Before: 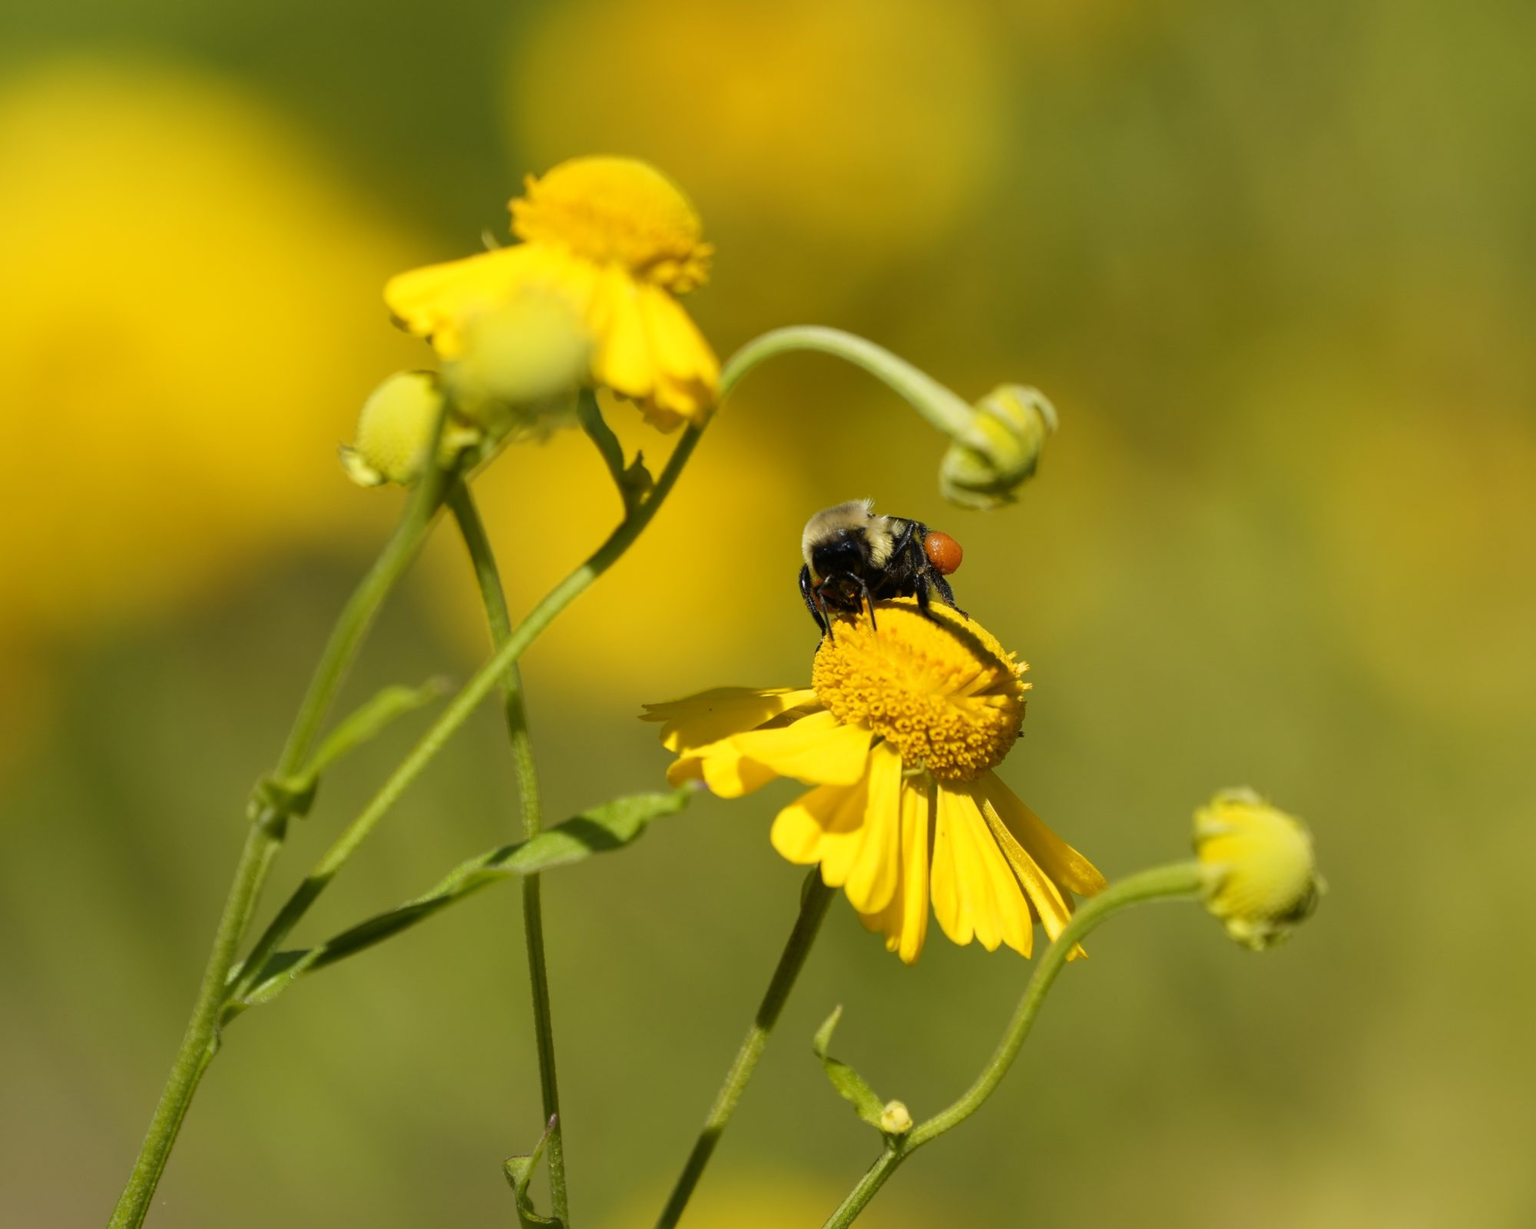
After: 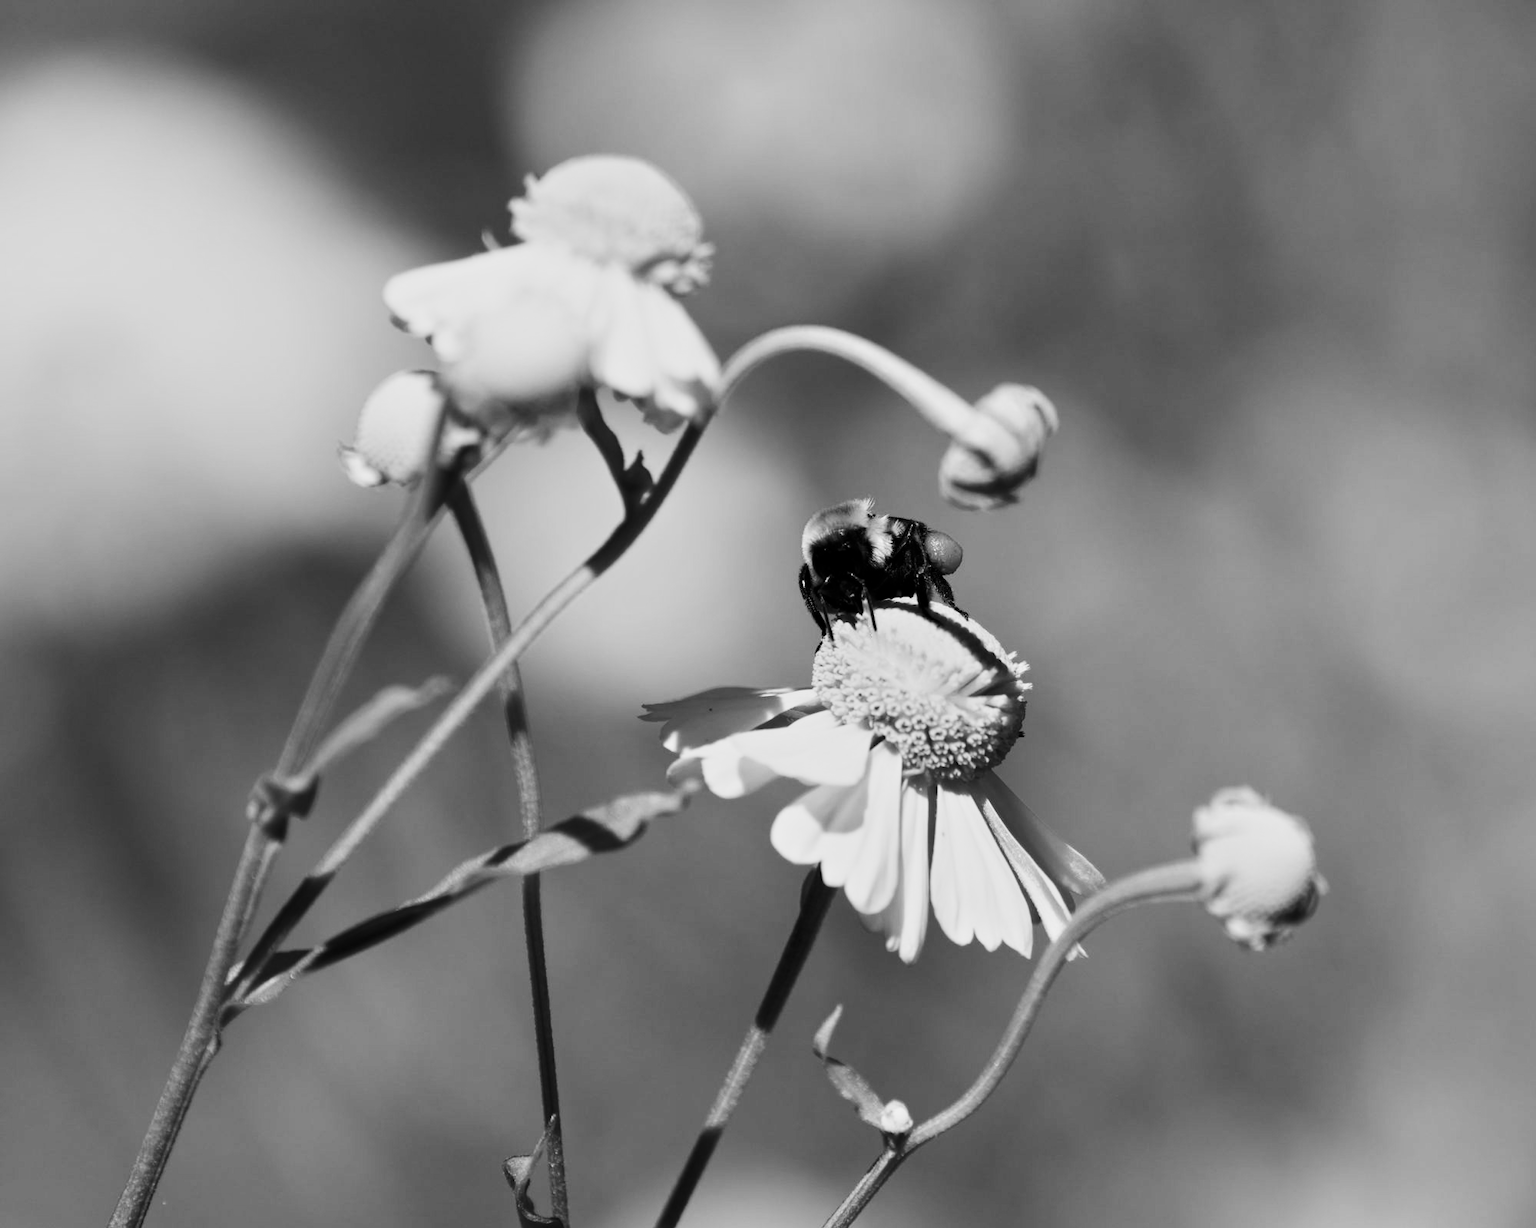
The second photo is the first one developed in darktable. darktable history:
monochrome: on, module defaults
contrast brightness saturation: contrast 0.32, brightness -0.08, saturation 0.17
